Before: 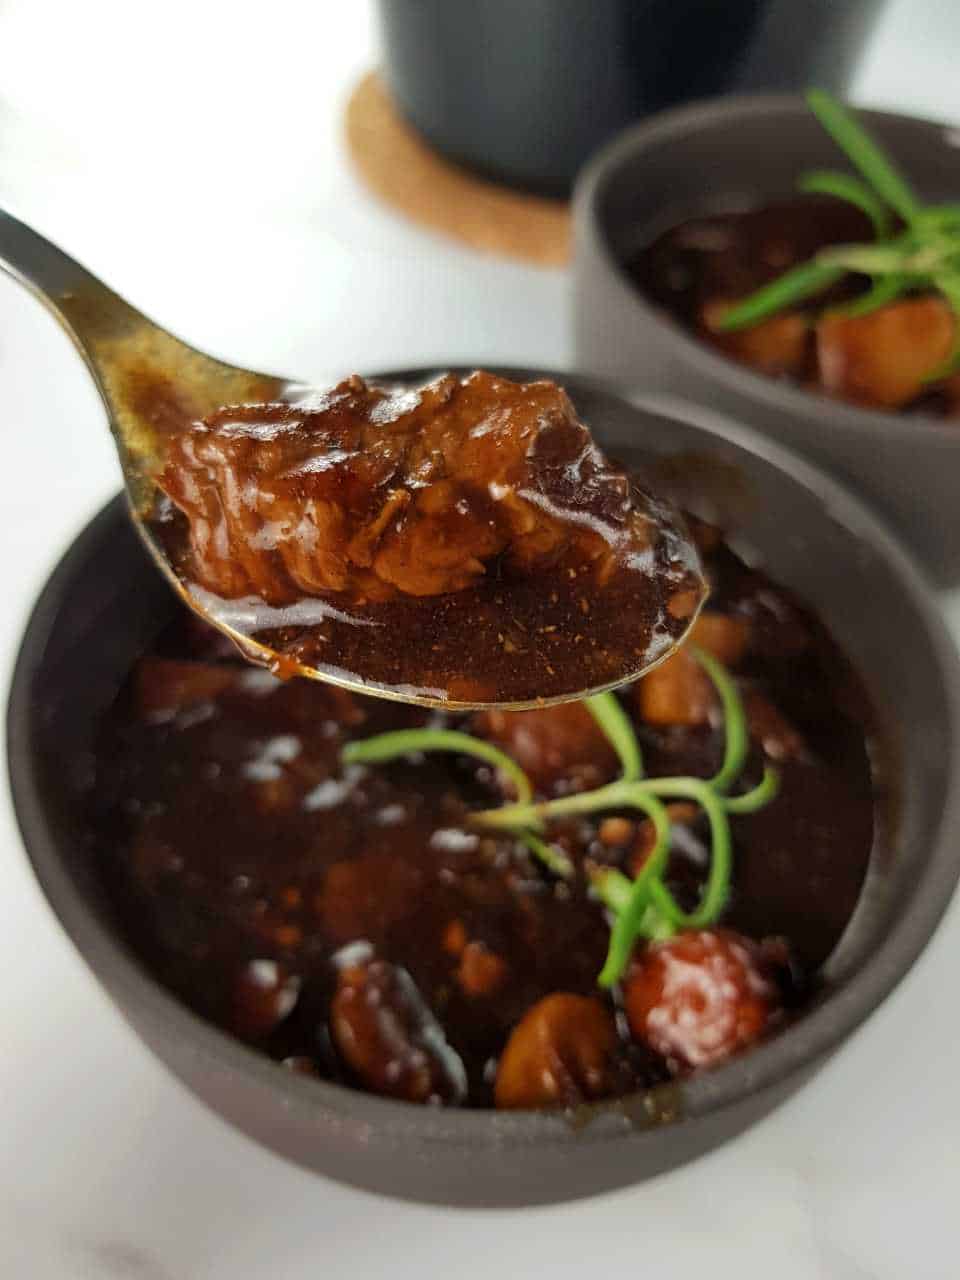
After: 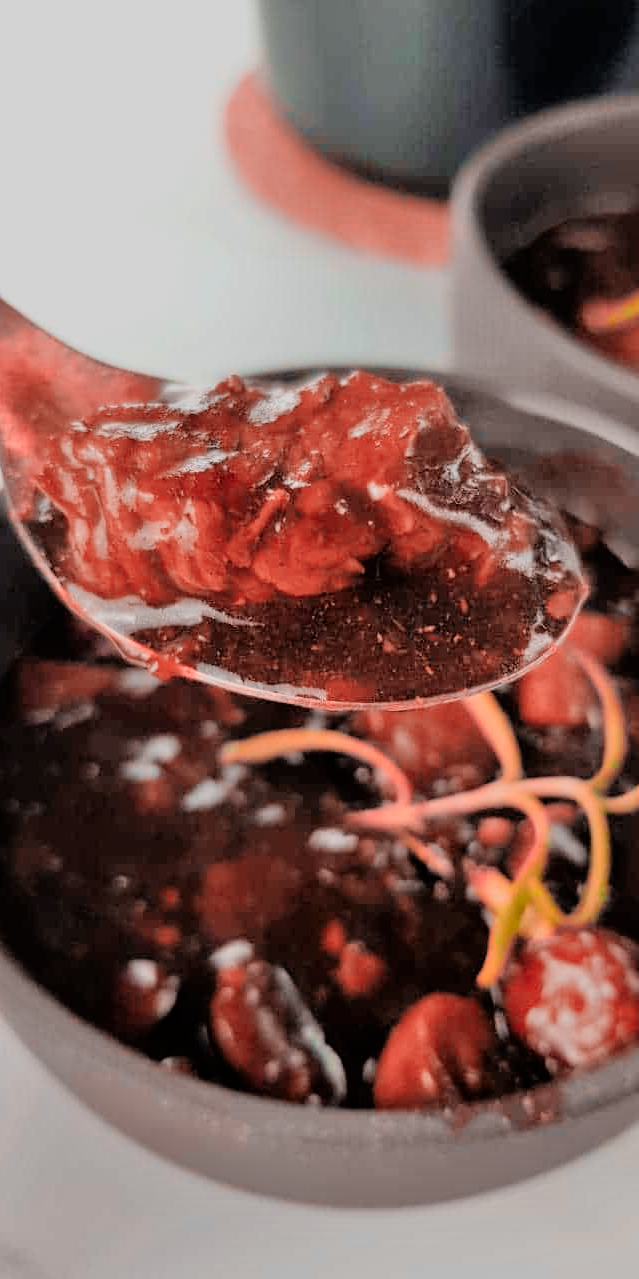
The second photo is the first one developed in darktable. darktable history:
tone equalizer: -7 EV 0.15 EV, -6 EV 0.6 EV, -5 EV 1.15 EV, -4 EV 1.33 EV, -3 EV 1.15 EV, -2 EV 0.6 EV, -1 EV 0.15 EV, mask exposure compensation -0.5 EV
filmic rgb: black relative exposure -16 EV, white relative exposure 6.92 EV, hardness 4.7
color zones: curves: ch2 [(0, 0.5) (0.084, 0.497) (0.323, 0.335) (0.4, 0.497) (1, 0.5)], process mode strong
crop and rotate: left 12.648%, right 20.685%
